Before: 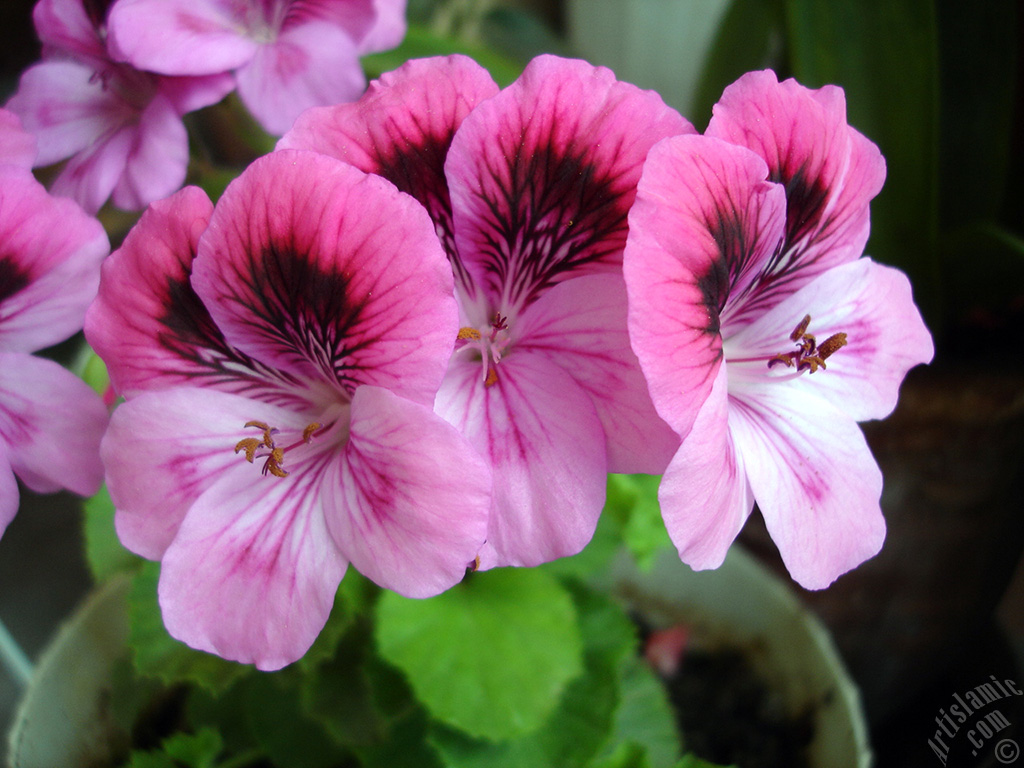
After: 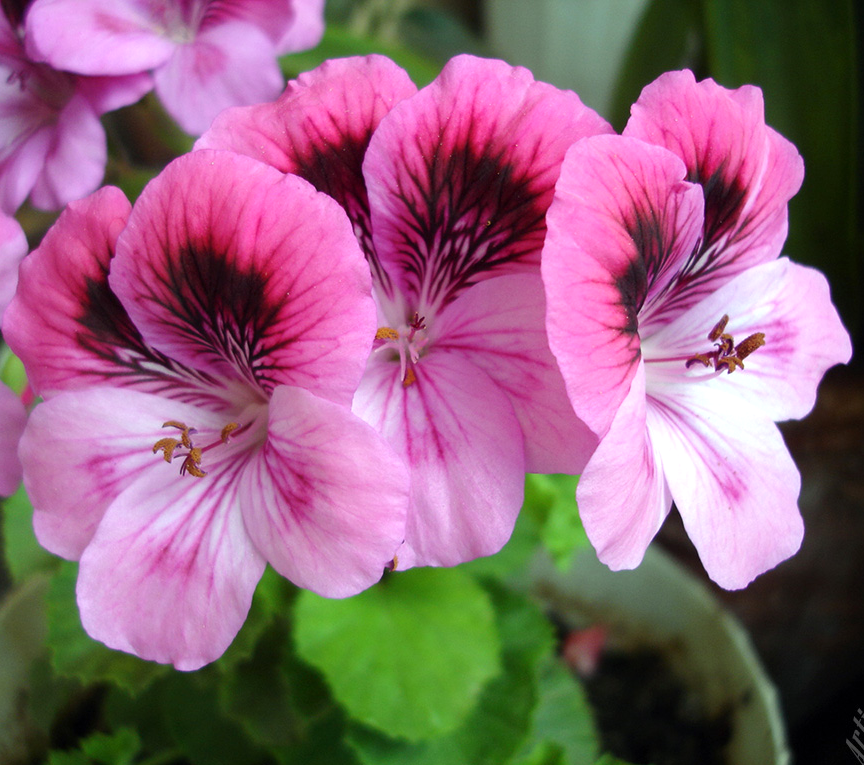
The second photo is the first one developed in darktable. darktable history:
exposure: exposure 0.178 EV, compensate exposure bias true, compensate highlight preservation false
crop: left 8.026%, right 7.374%
